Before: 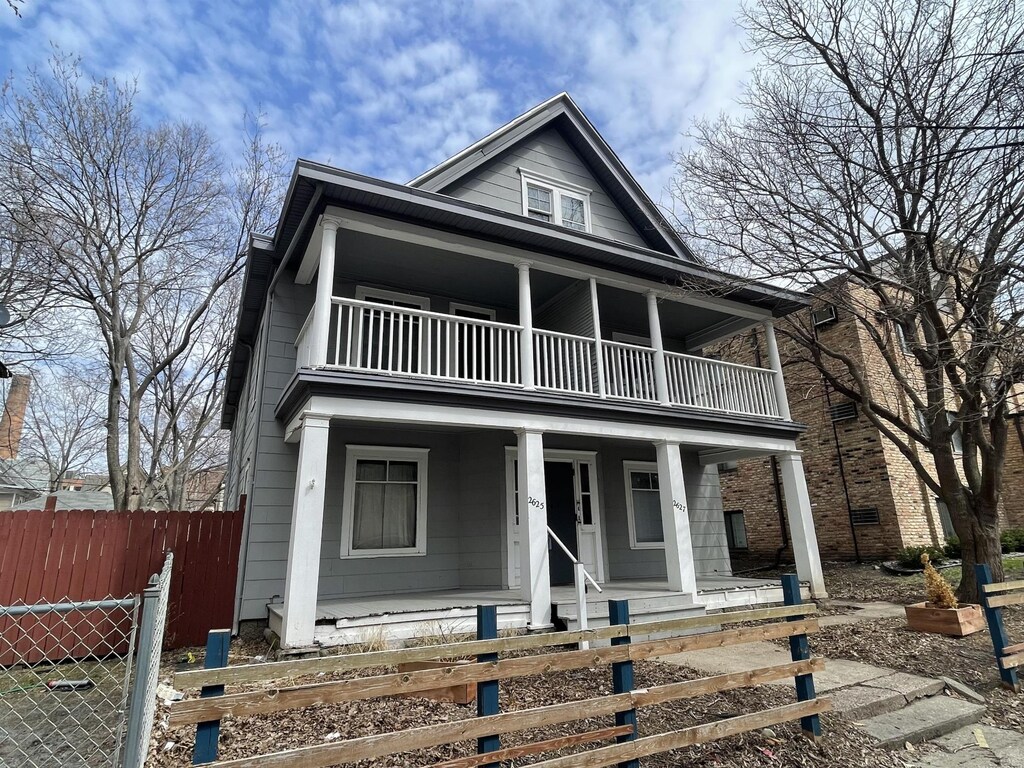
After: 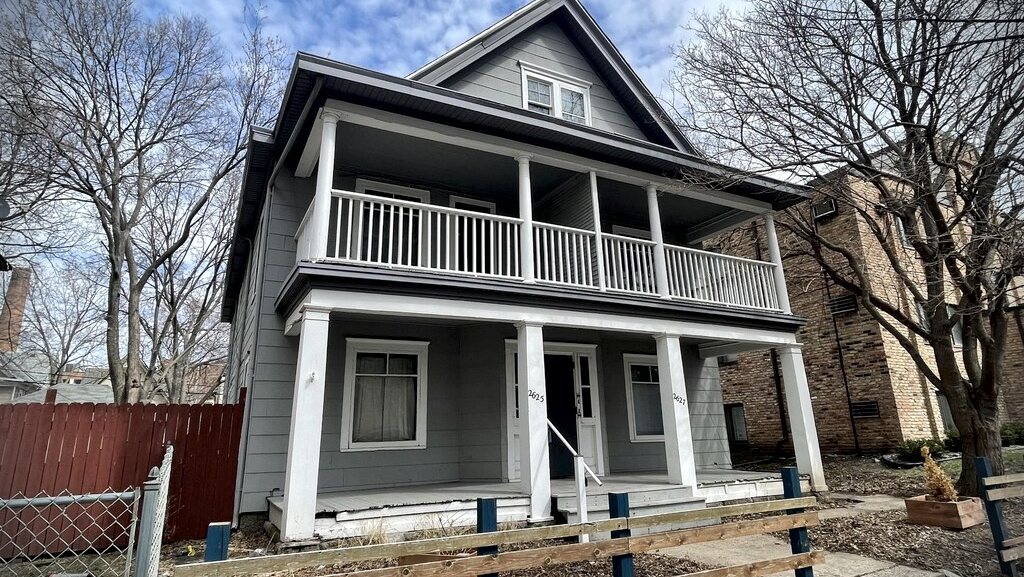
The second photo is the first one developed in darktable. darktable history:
vignetting: fall-off start 88.27%, fall-off radius 23.74%
local contrast: mode bilateral grid, contrast 25, coarseness 48, detail 151%, midtone range 0.2
crop: top 14.019%, bottom 10.844%
